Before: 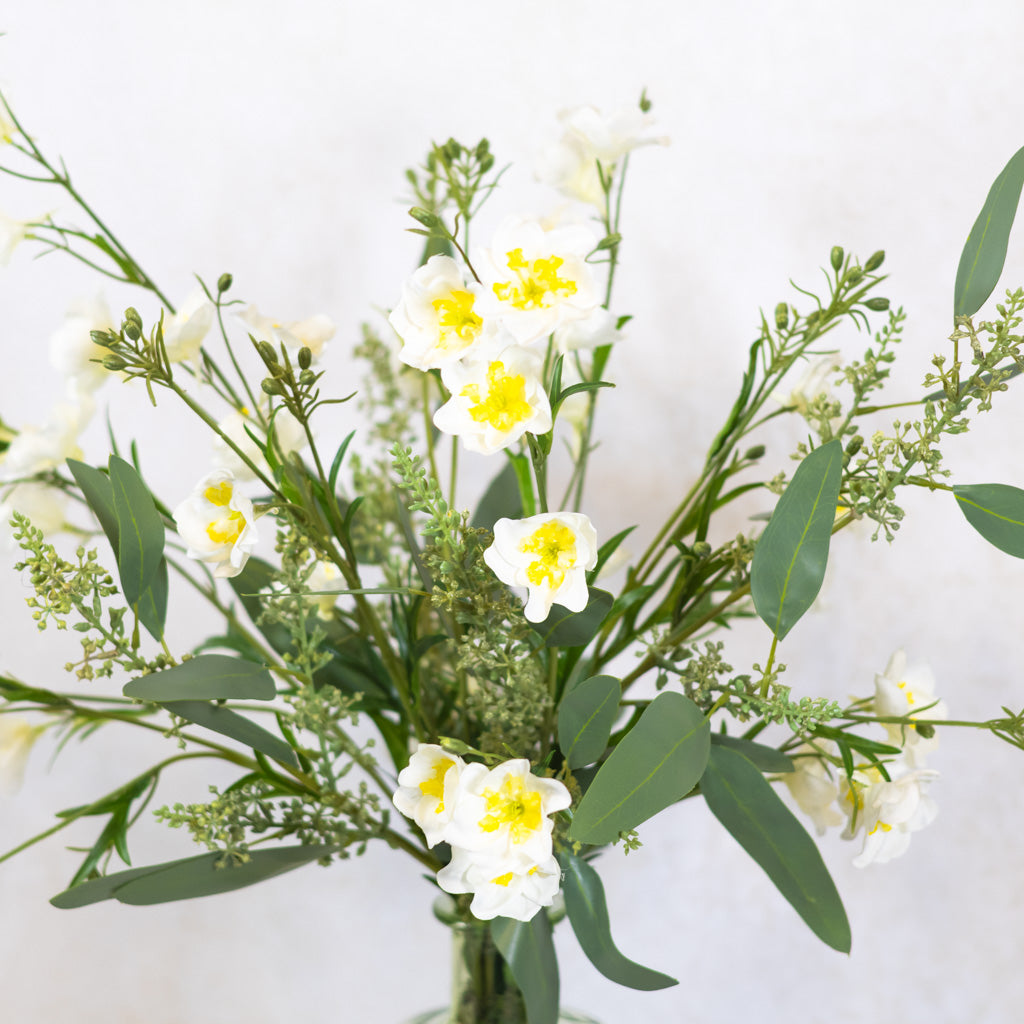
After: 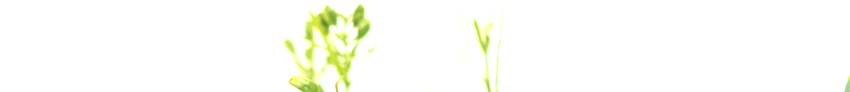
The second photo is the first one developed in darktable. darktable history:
rotate and perspective: rotation -3°, crop left 0.031, crop right 0.968, crop top 0.07, crop bottom 0.93
color balance: lift [1.005, 0.99, 1.007, 1.01], gamma [1, 1.034, 1.032, 0.966], gain [0.873, 1.055, 1.067, 0.933]
rgb levels: levels [[0.013, 0.434, 0.89], [0, 0.5, 1], [0, 0.5, 1]]
exposure: black level correction 0.011, exposure 1.088 EV, compensate exposure bias true, compensate highlight preservation false
contrast brightness saturation: saturation -0.05
crop and rotate: left 9.644%, top 9.491%, right 6.021%, bottom 80.509%
